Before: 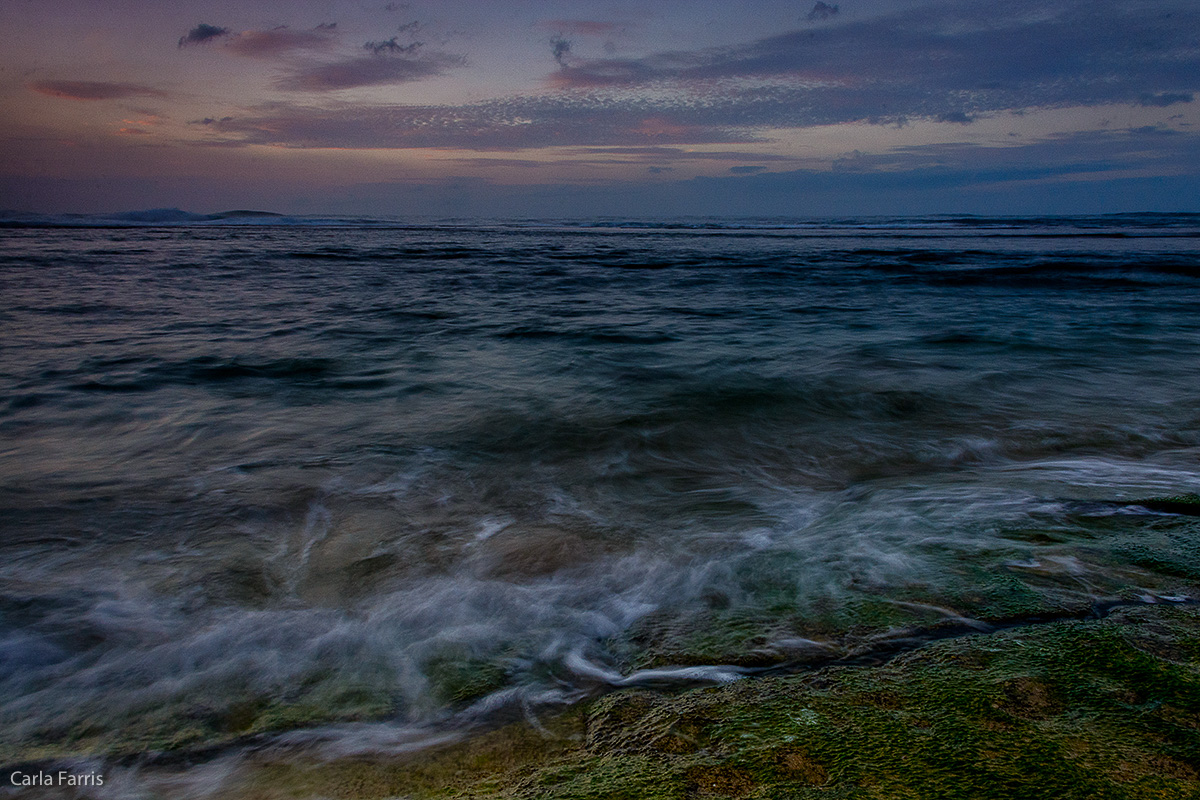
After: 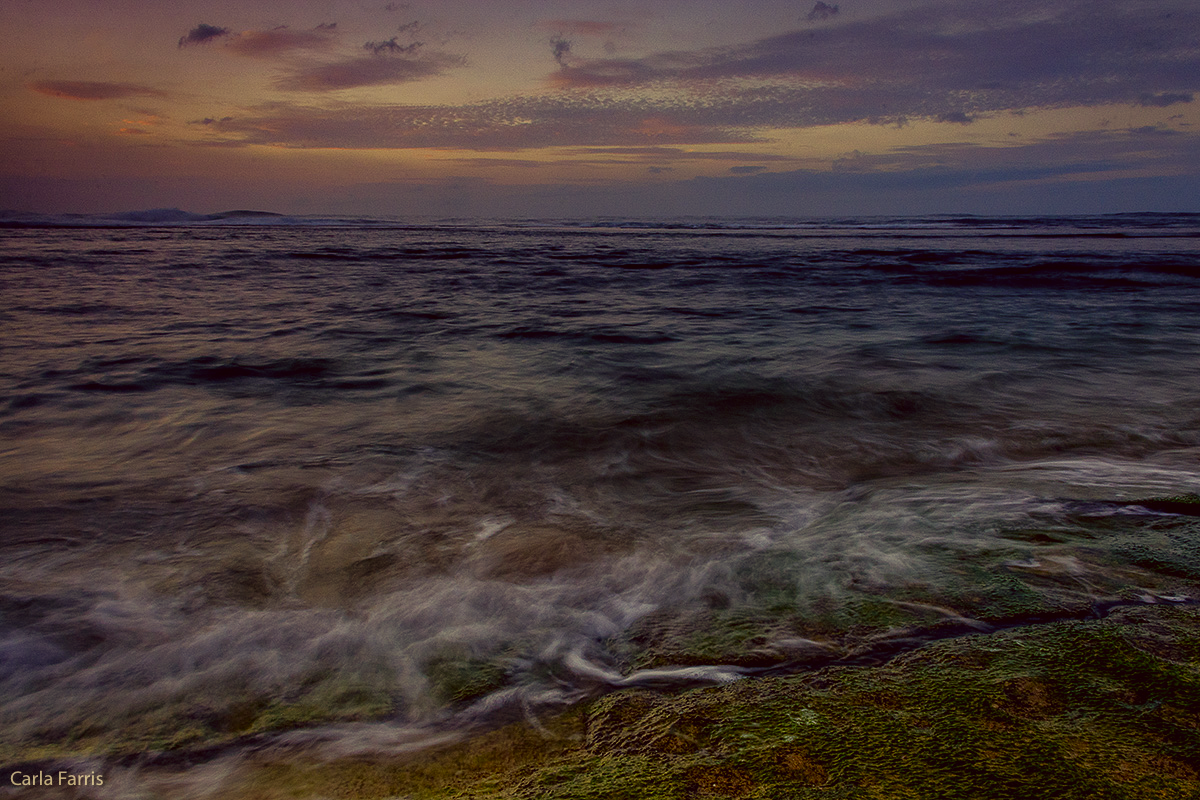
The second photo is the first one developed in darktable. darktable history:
color correction: highlights a* -0.54, highlights b* 39.69, shadows a* 9.24, shadows b* -0.671
